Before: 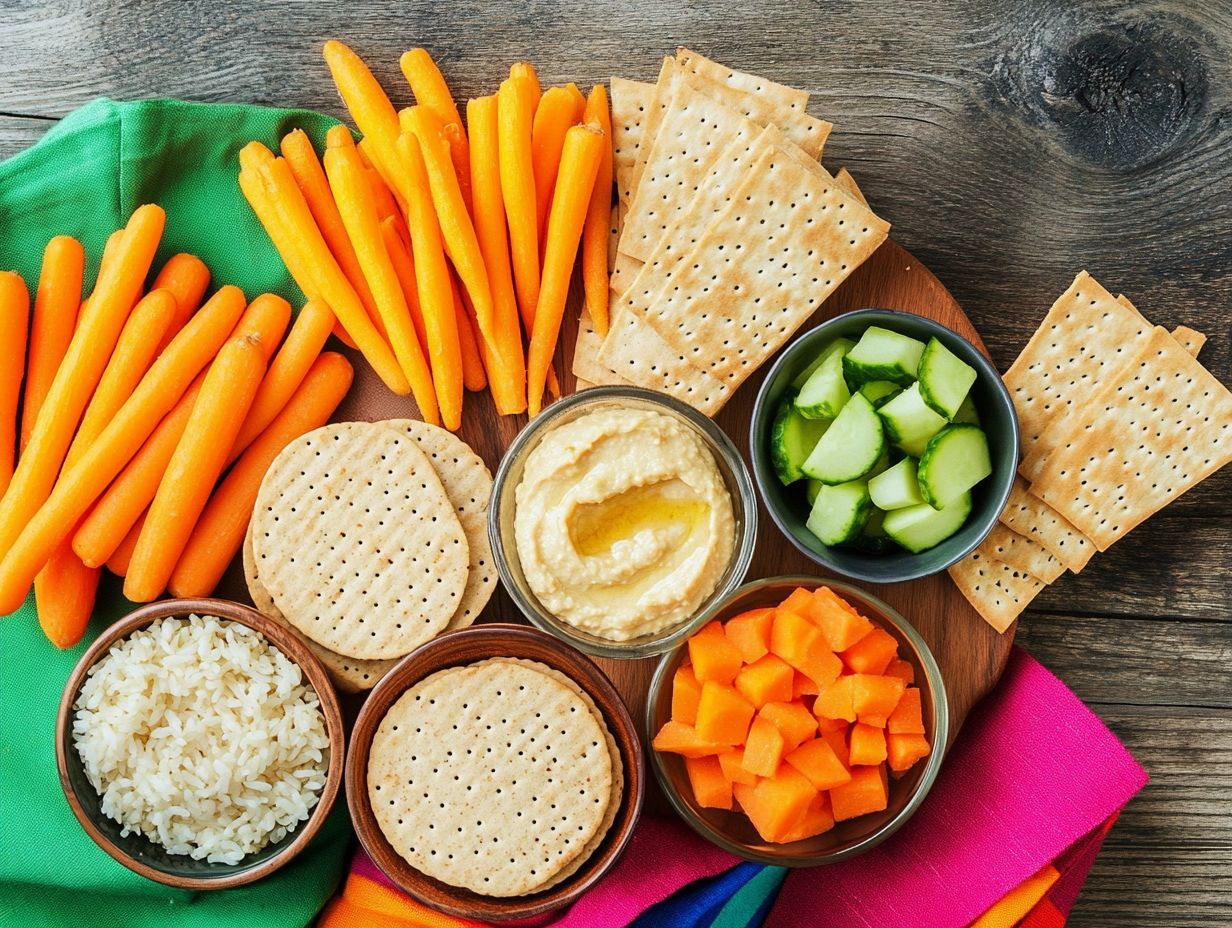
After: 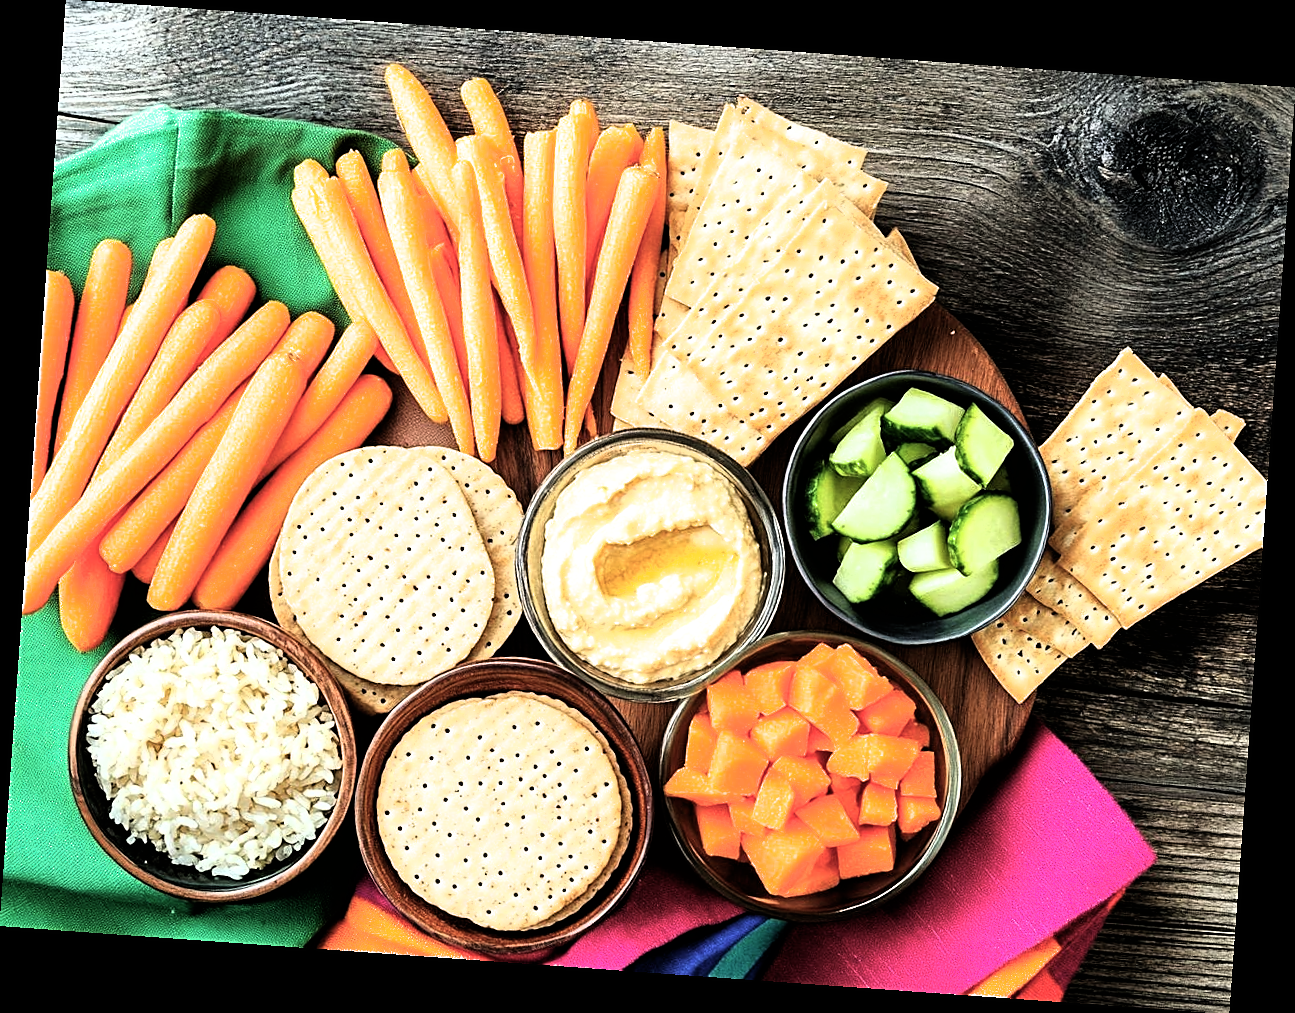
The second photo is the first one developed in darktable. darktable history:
exposure: compensate highlight preservation false
rotate and perspective: rotation 4.1°, automatic cropping off
sharpen: on, module defaults
filmic rgb: black relative exposure -8.2 EV, white relative exposure 2.2 EV, threshold 3 EV, hardness 7.11, latitude 85.74%, contrast 1.696, highlights saturation mix -4%, shadows ↔ highlights balance -2.69%, color science v5 (2021), contrast in shadows safe, contrast in highlights safe, enable highlight reconstruction true
